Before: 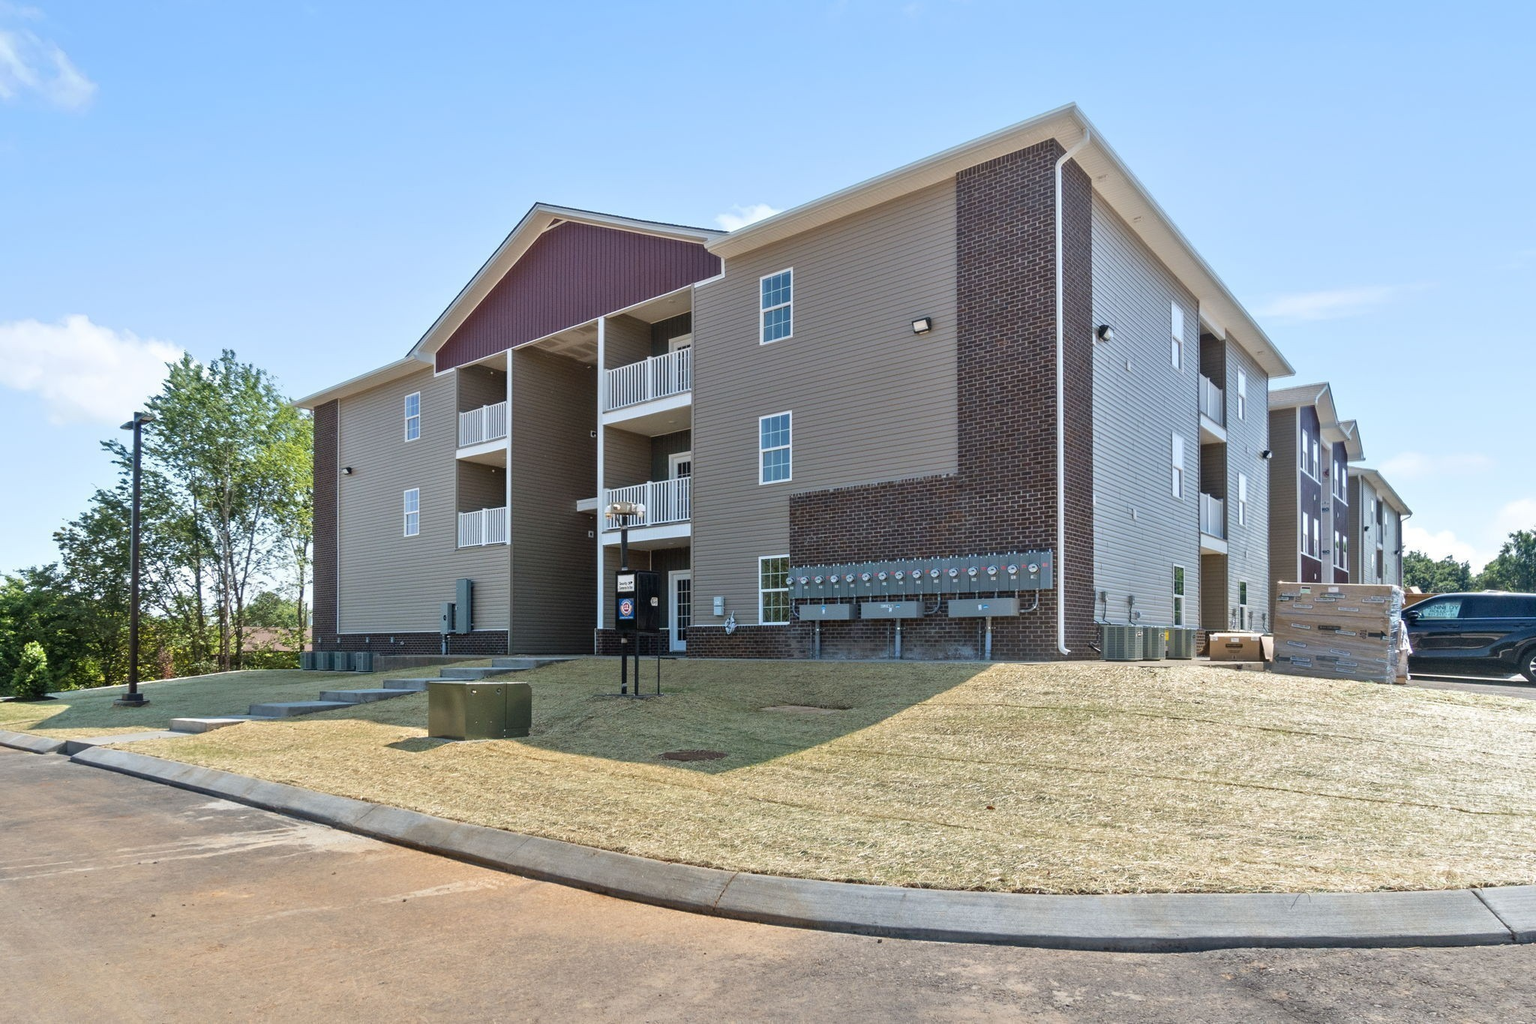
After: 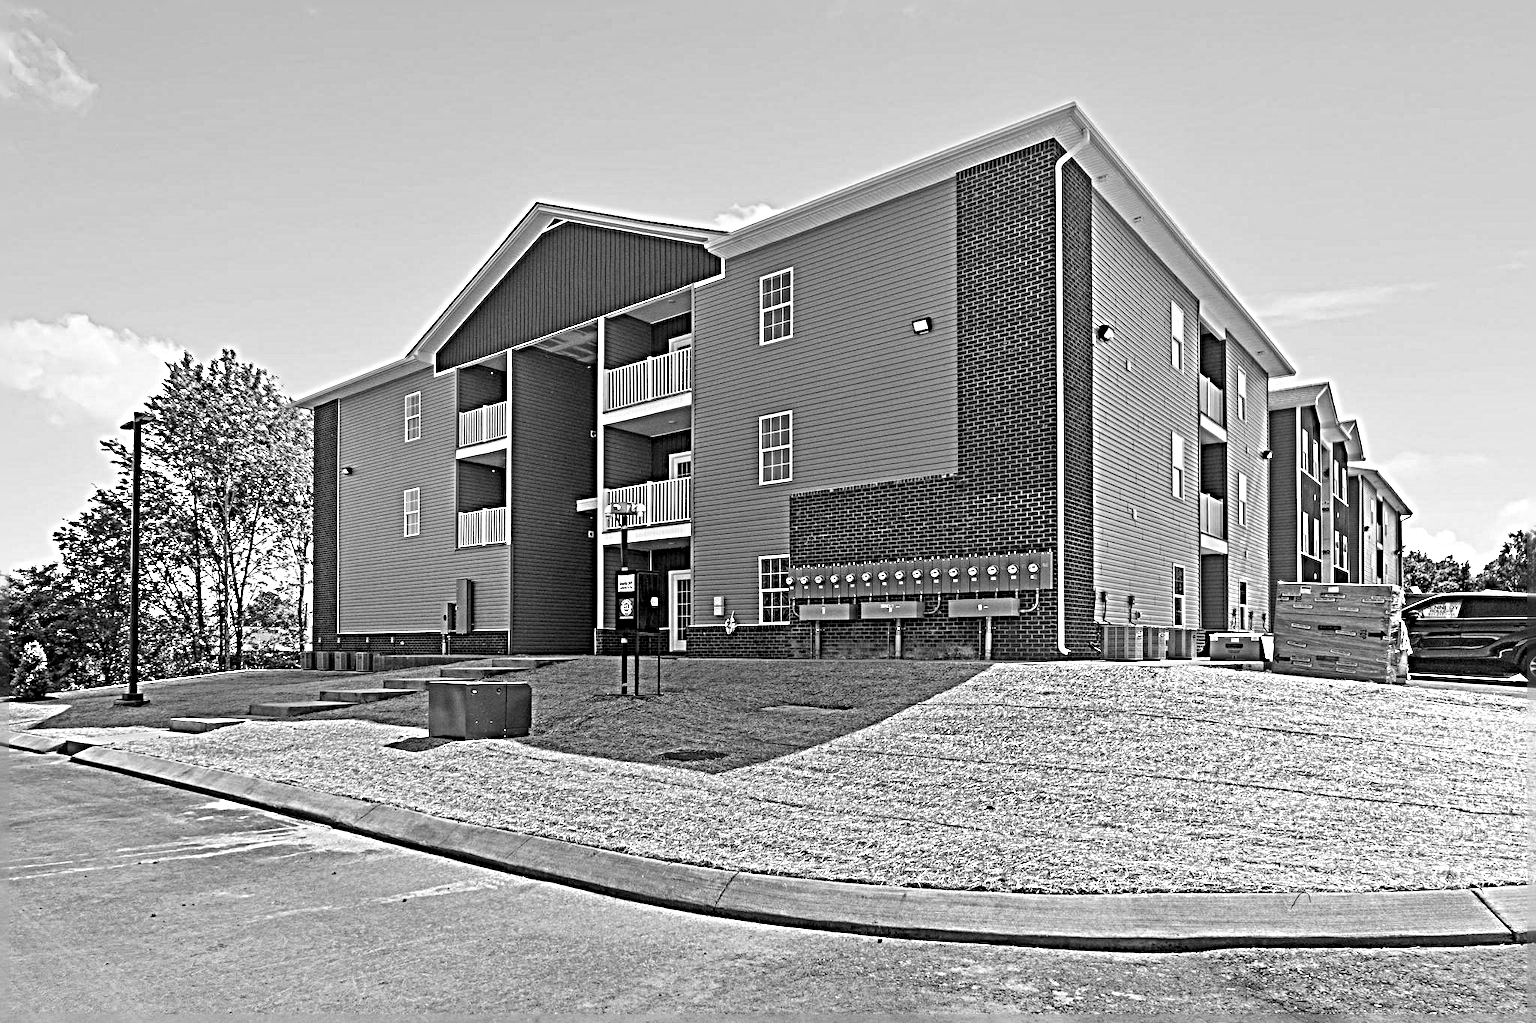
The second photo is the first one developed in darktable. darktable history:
sharpen: radius 6.3, amount 1.8, threshold 0
exposure: compensate highlight preservation false
monochrome: on, module defaults
